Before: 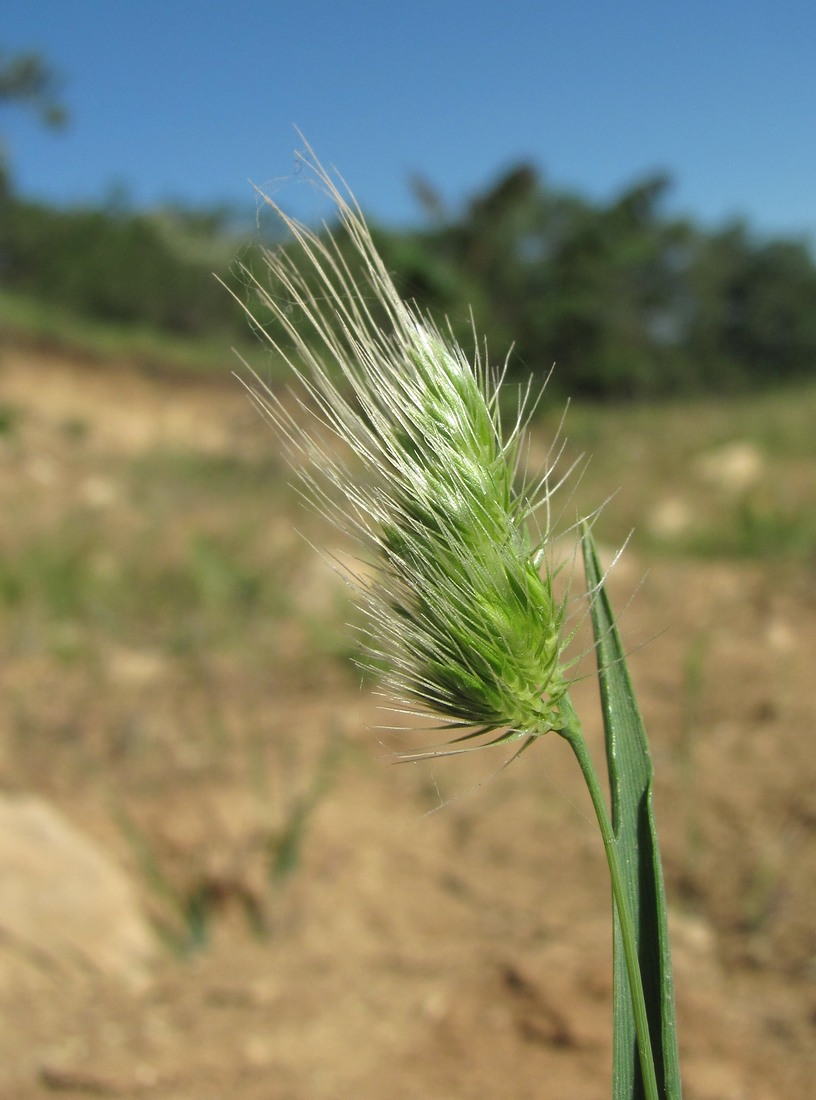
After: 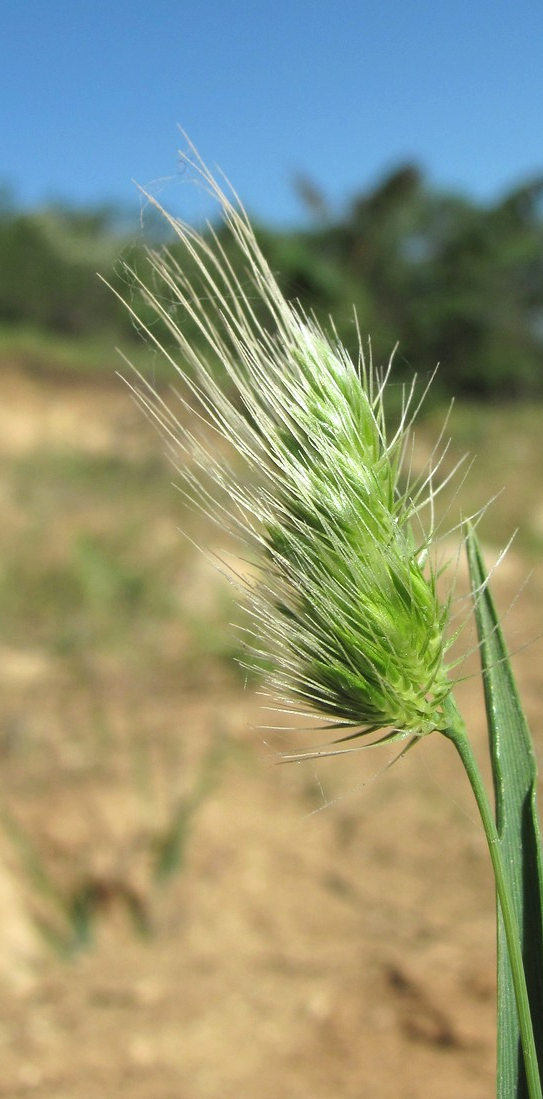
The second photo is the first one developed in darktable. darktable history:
white balance: red 0.986, blue 1.01
base curve: curves: ch0 [(0, 0) (0.666, 0.806) (1, 1)]
crop and rotate: left 14.292%, right 19.041%
